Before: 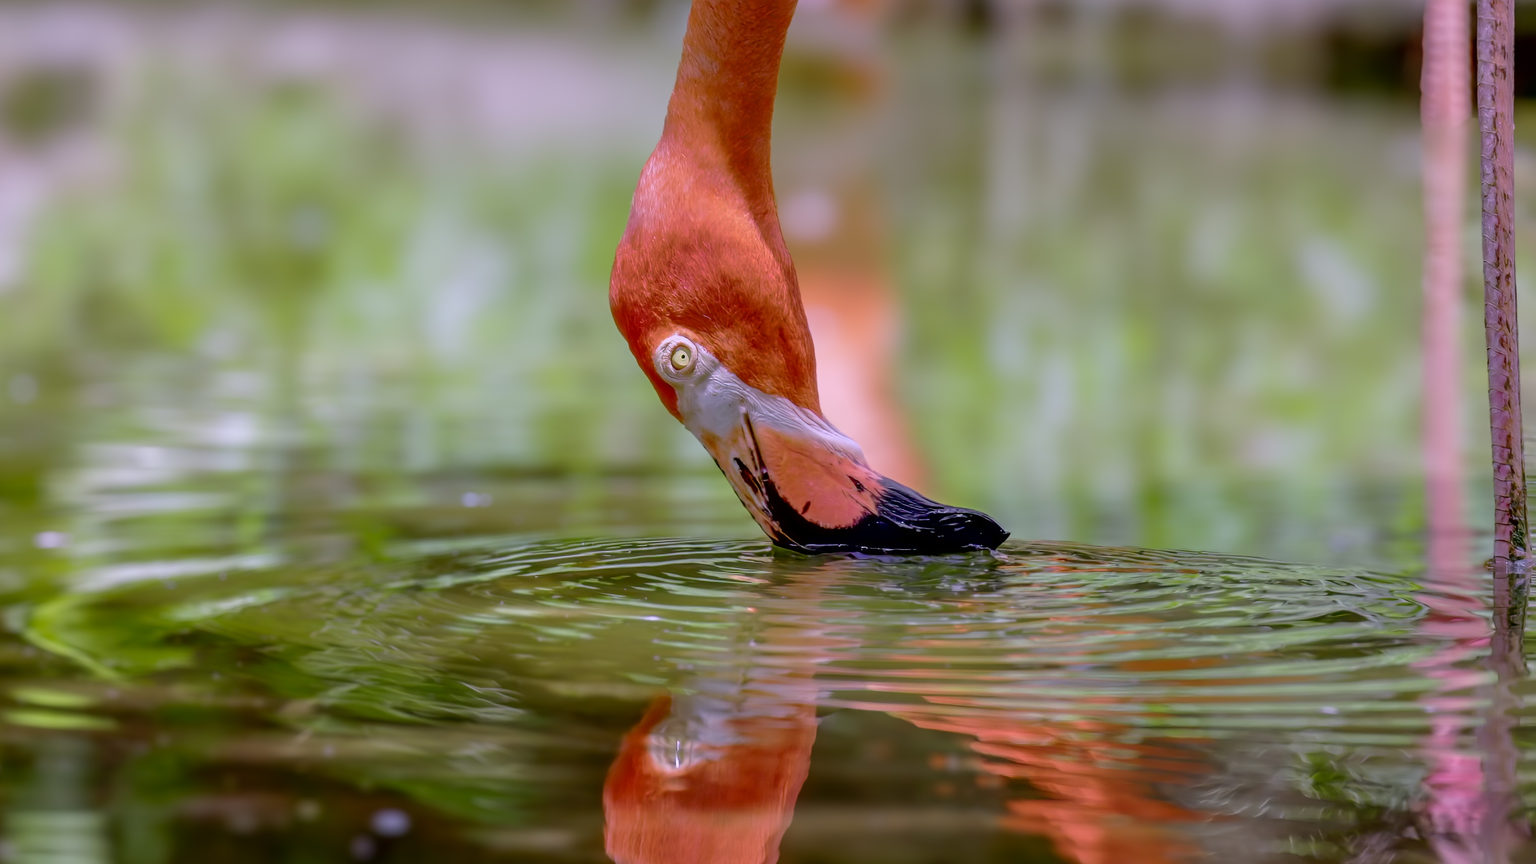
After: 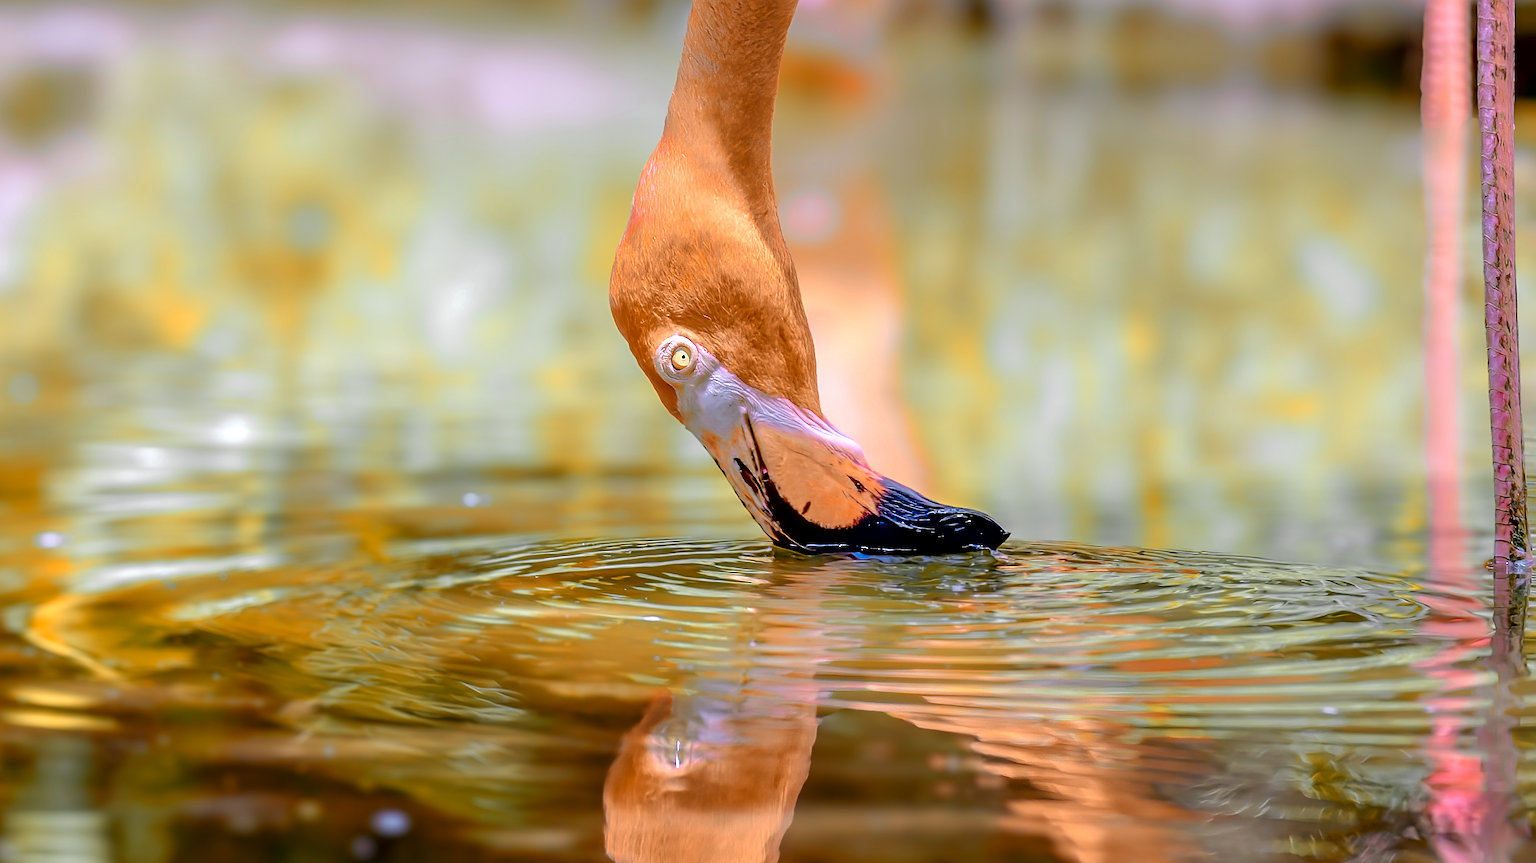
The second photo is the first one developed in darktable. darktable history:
sharpen: amount 0.6
color zones: curves: ch0 [(0.009, 0.528) (0.136, 0.6) (0.255, 0.586) (0.39, 0.528) (0.522, 0.584) (0.686, 0.736) (0.849, 0.561)]; ch1 [(0.045, 0.781) (0.14, 0.416) (0.257, 0.695) (0.442, 0.032) (0.738, 0.338) (0.818, 0.632) (0.891, 0.741) (1, 0.704)]; ch2 [(0, 0.667) (0.141, 0.52) (0.26, 0.37) (0.474, 0.432) (0.743, 0.286)]
color correction: highlights a* -4.28, highlights b* 6.53
exposure: black level correction 0.001, exposure 0.5 EV, compensate exposure bias true, compensate highlight preservation false
